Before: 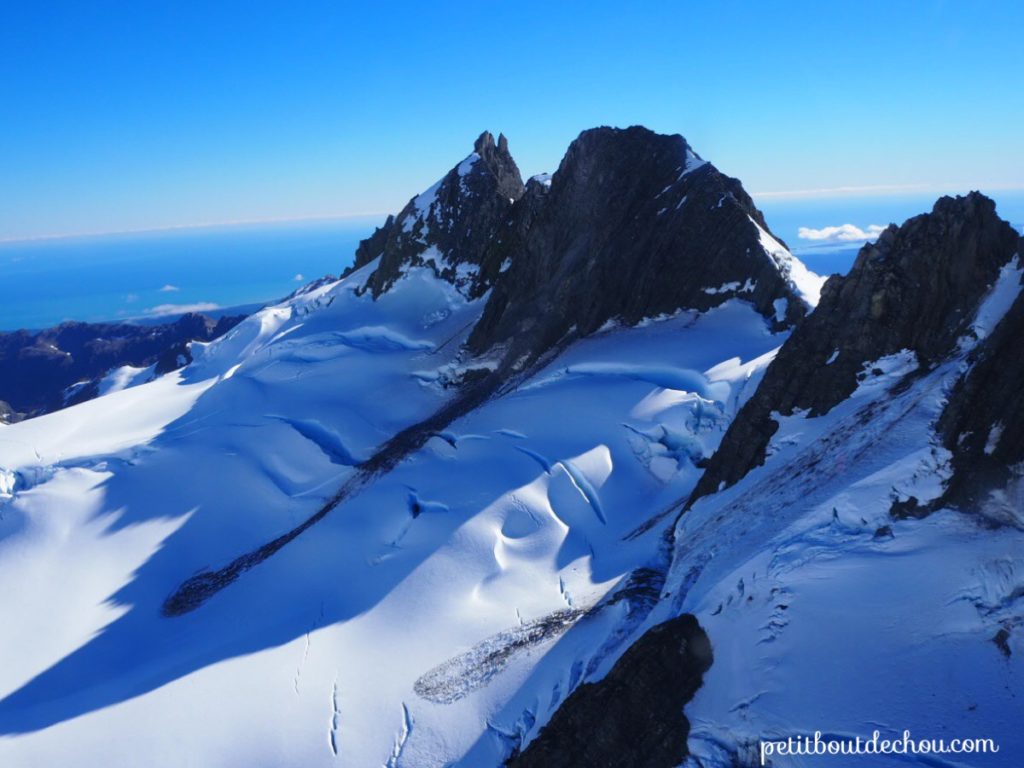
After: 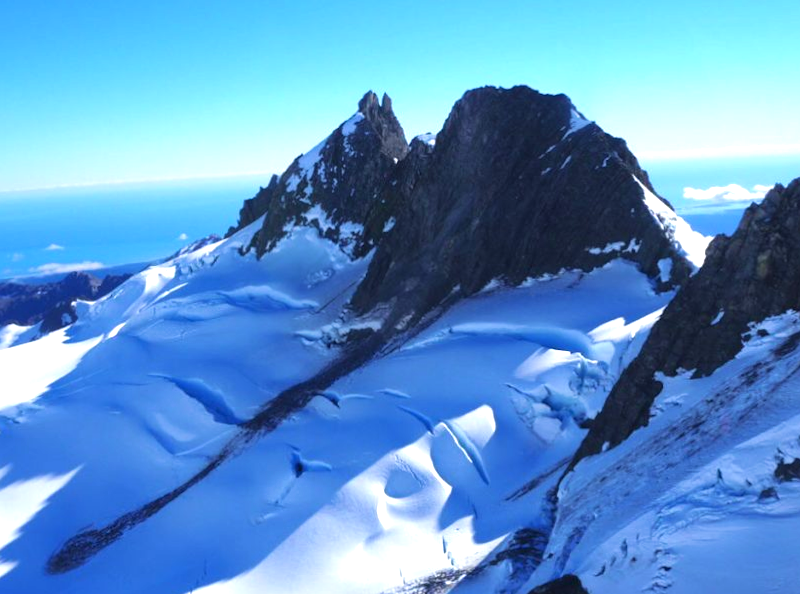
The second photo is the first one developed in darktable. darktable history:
rotate and perspective: rotation 0.192°, lens shift (horizontal) -0.015, crop left 0.005, crop right 0.996, crop top 0.006, crop bottom 0.99
crop and rotate: left 10.77%, top 5.1%, right 10.41%, bottom 16.76%
exposure: black level correction 0, exposure 0.7 EV, compensate exposure bias true, compensate highlight preservation false
velvia: on, module defaults
